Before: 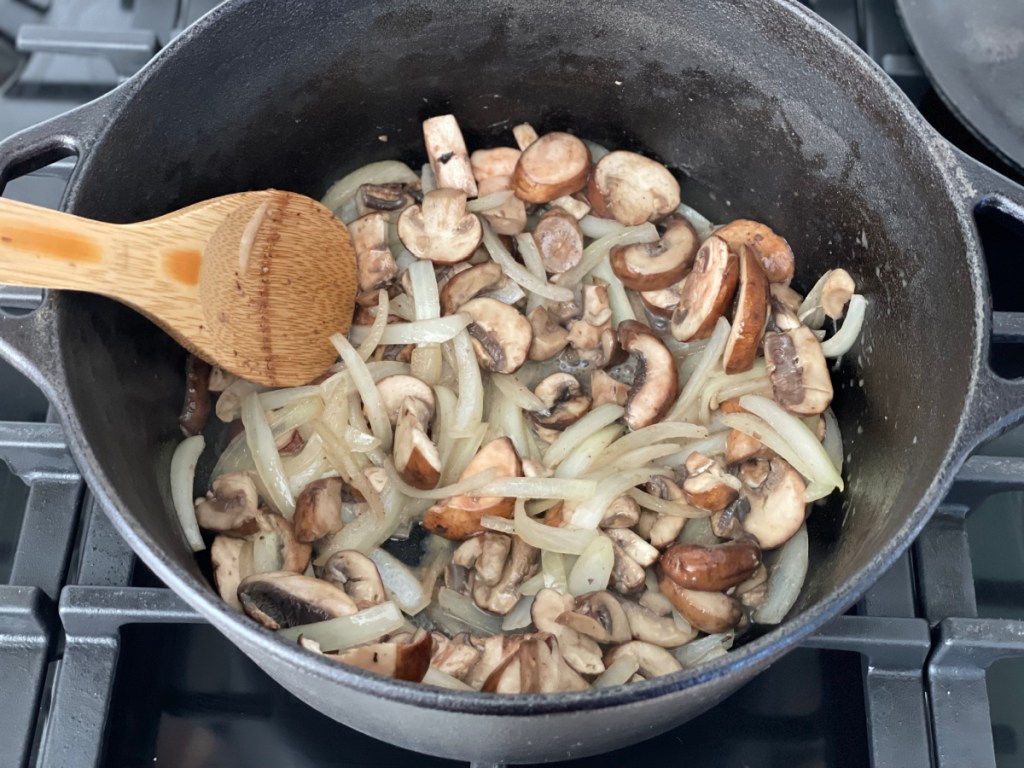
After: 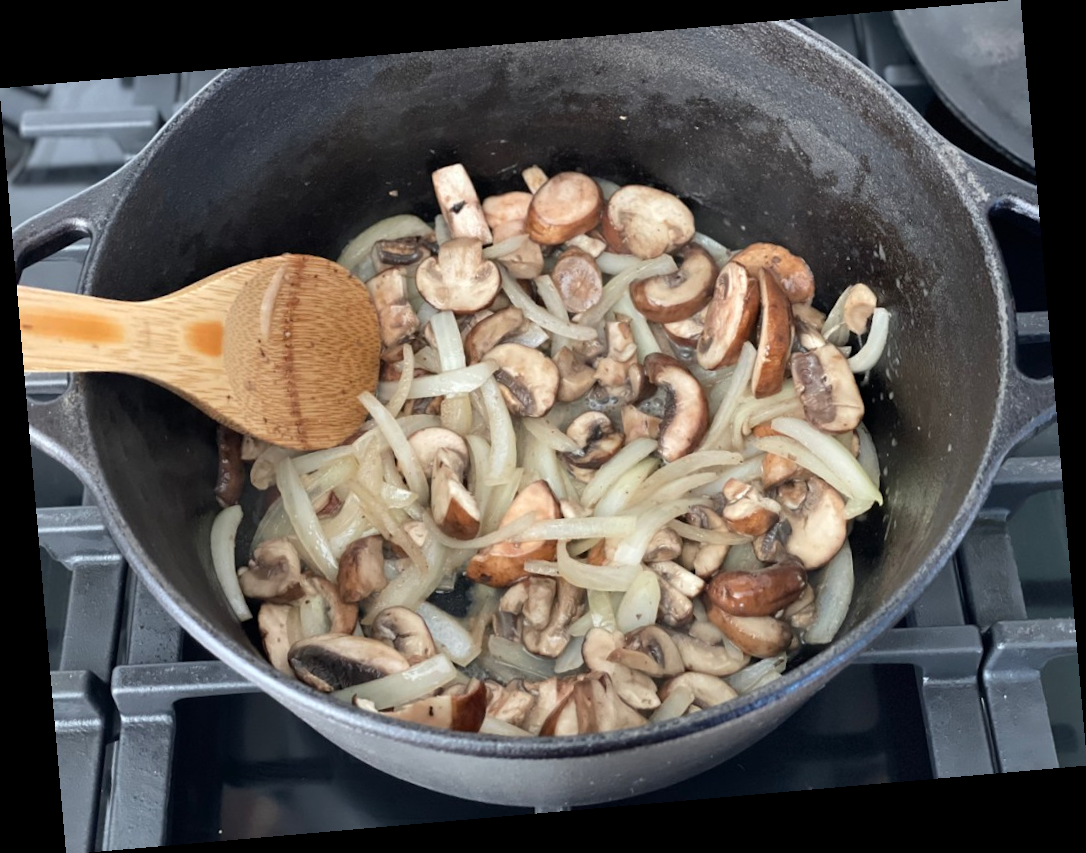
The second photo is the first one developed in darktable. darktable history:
rotate and perspective: rotation -4.98°, automatic cropping off
tone equalizer: on, module defaults
